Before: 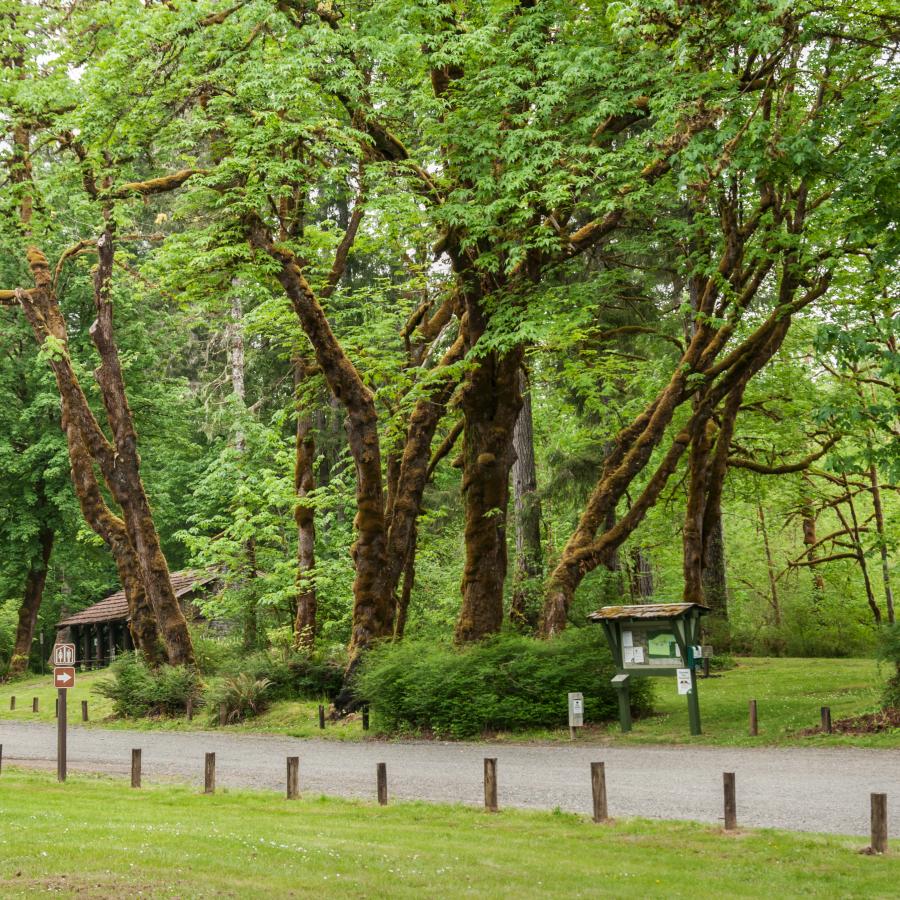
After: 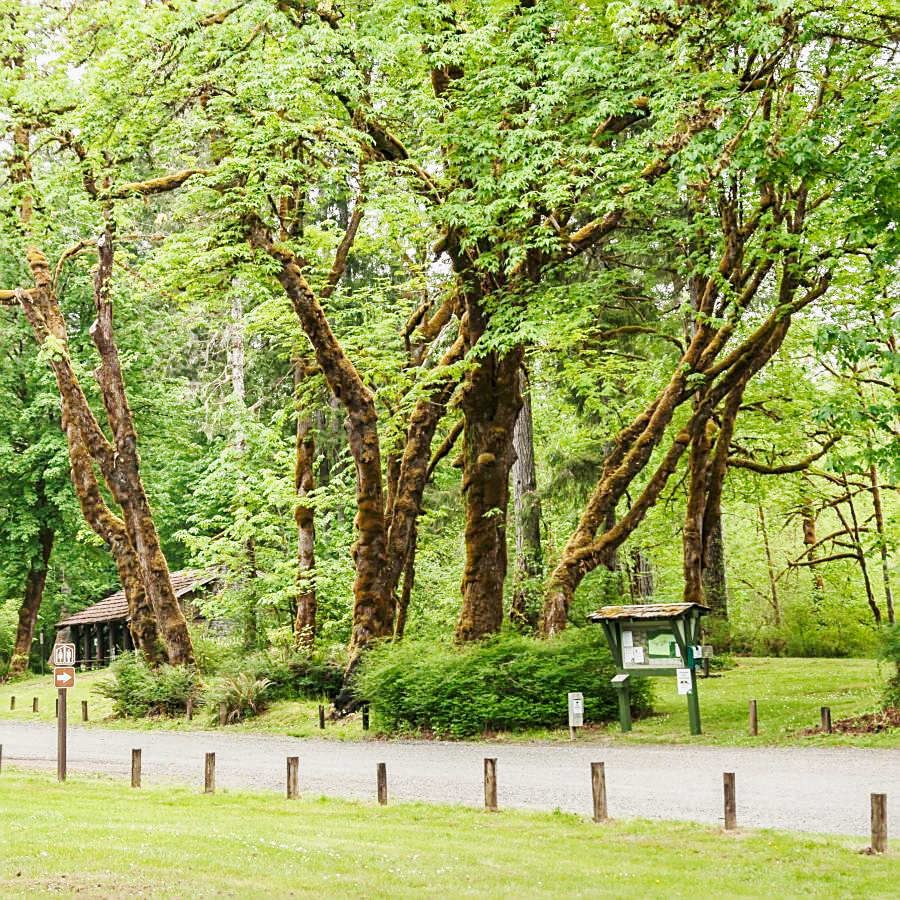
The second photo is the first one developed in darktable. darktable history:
sharpen: on, module defaults
base curve: curves: ch0 [(0, 0) (0.025, 0.046) (0.112, 0.277) (0.467, 0.74) (0.814, 0.929) (1, 0.942)], preserve colors none
